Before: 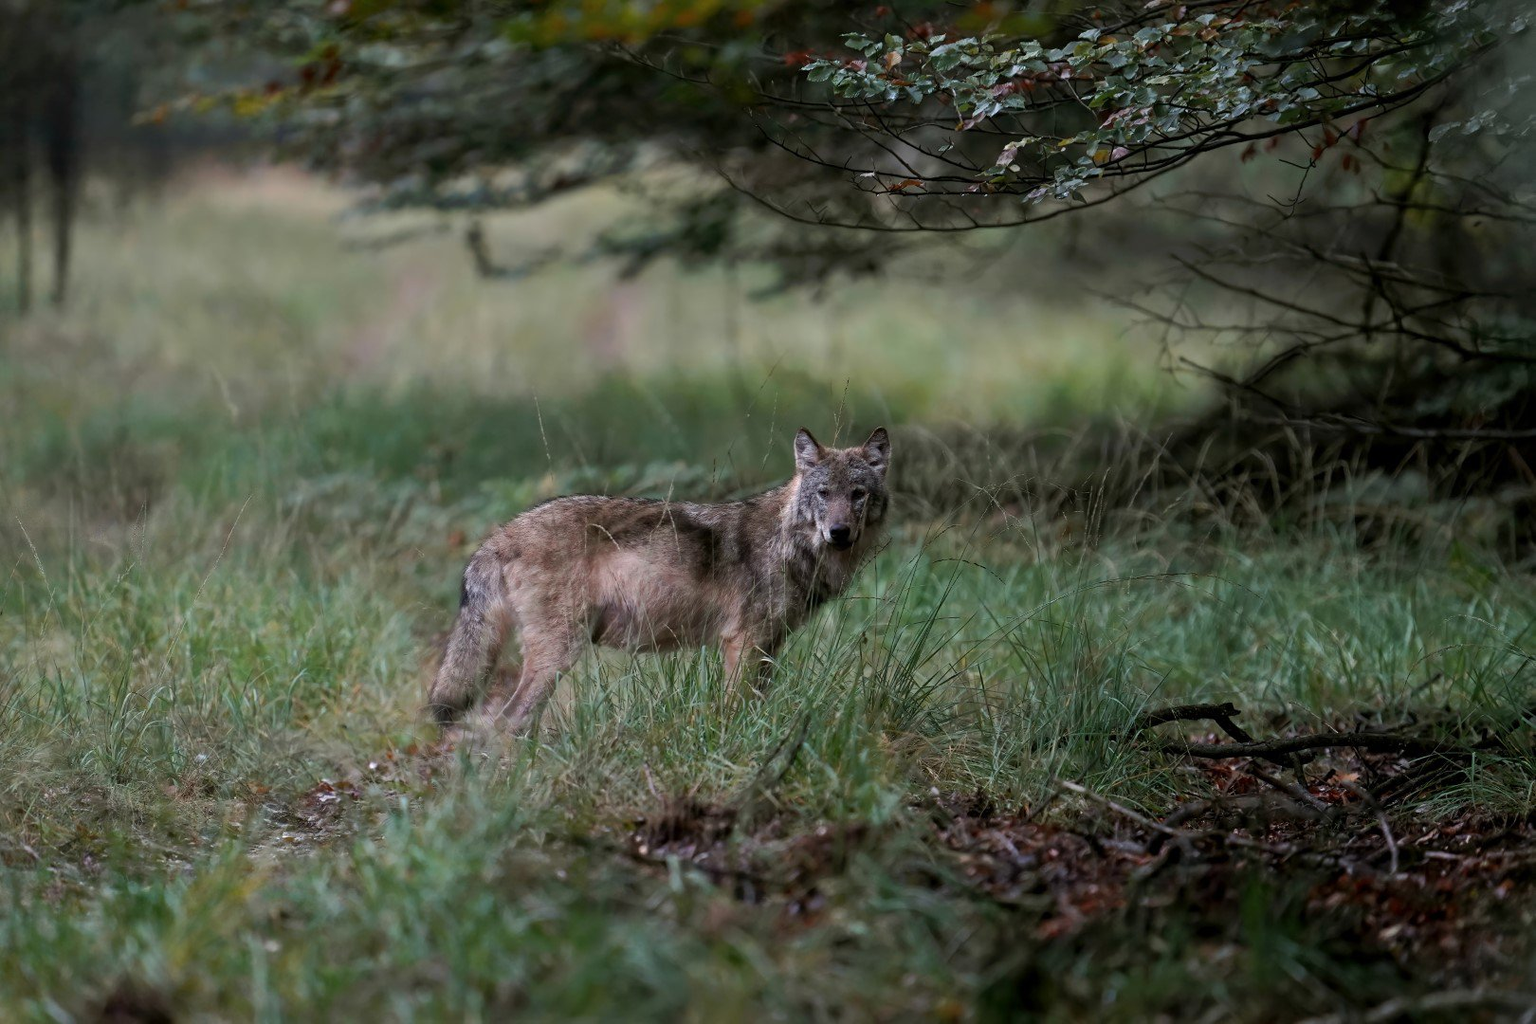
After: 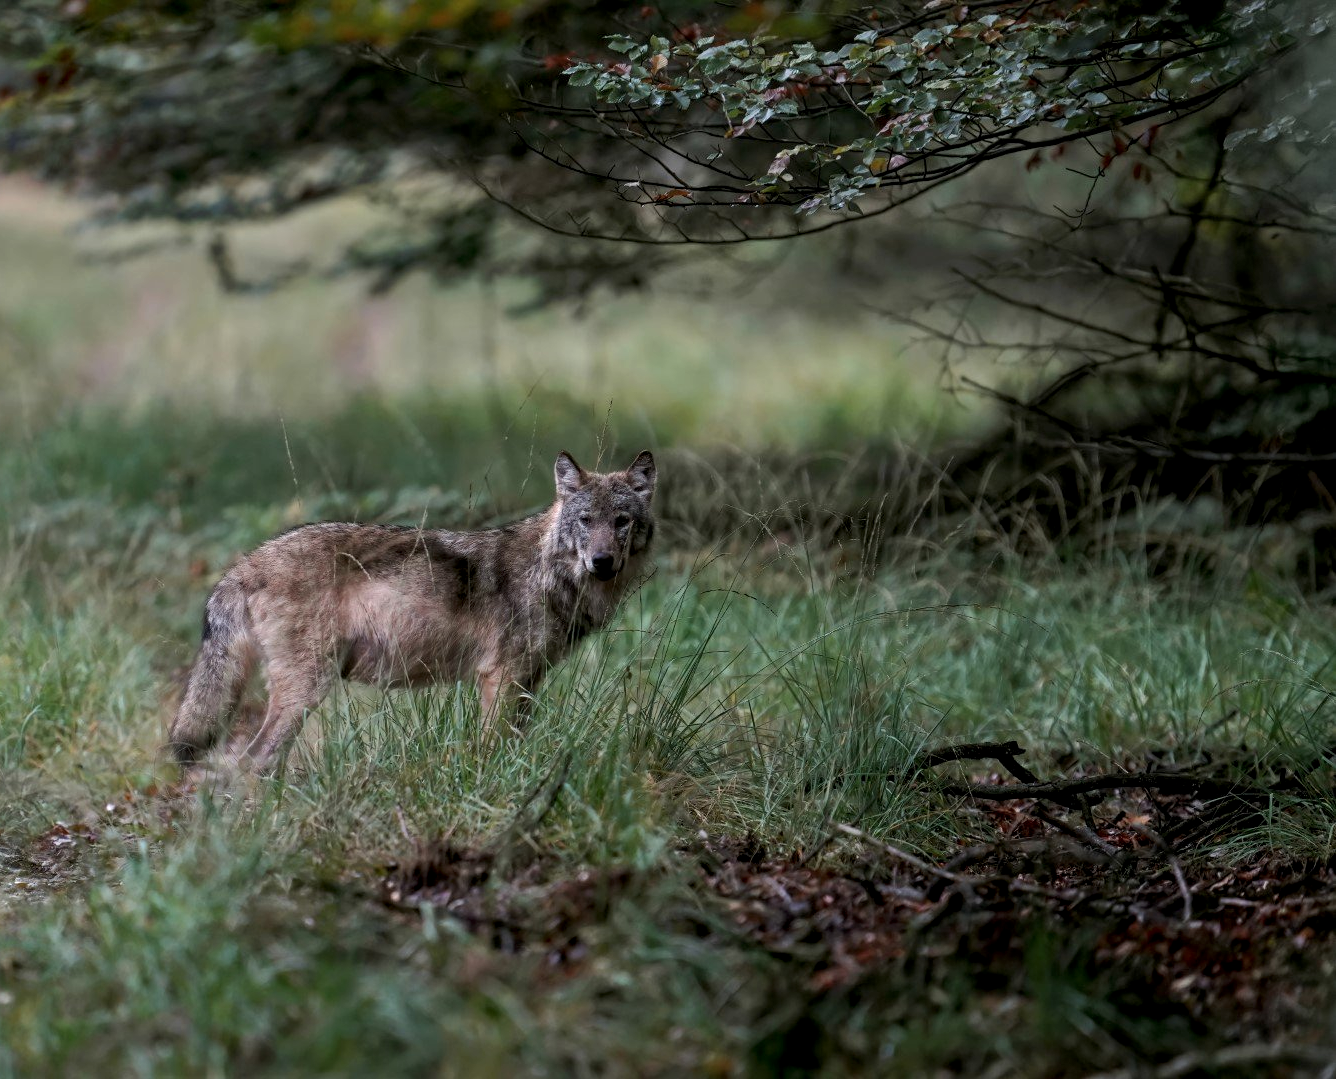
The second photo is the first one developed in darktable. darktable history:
exposure: compensate exposure bias true, compensate highlight preservation false
crop: left 17.52%, bottom 0.035%
local contrast: on, module defaults
